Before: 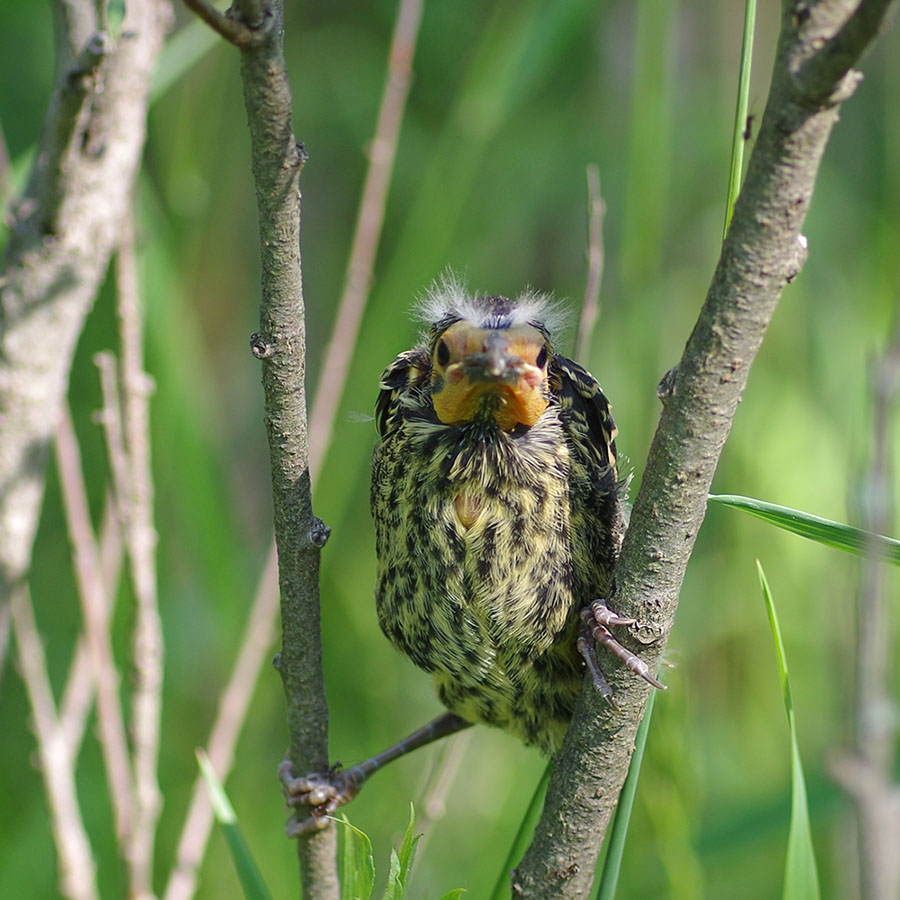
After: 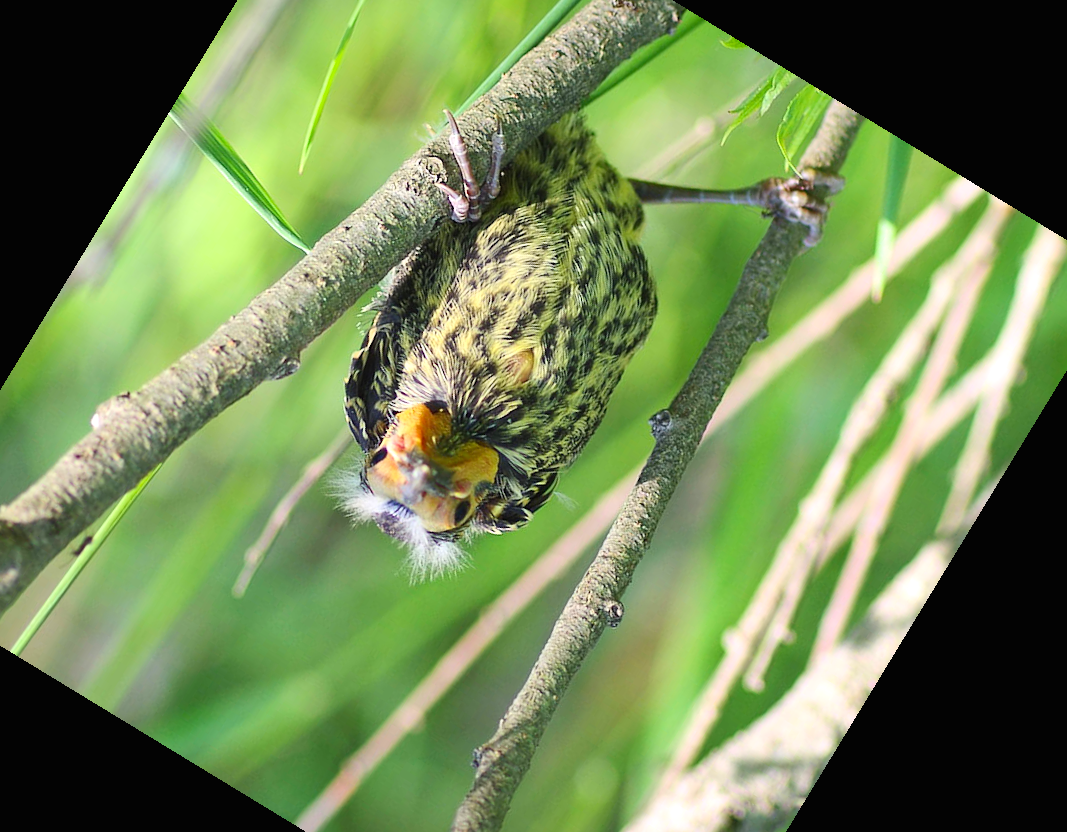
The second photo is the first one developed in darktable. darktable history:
crop and rotate: angle 148.68°, left 9.111%, top 15.603%, right 4.588%, bottom 17.041%
contrast brightness saturation: contrast 0.2, brightness 0.16, saturation 0.22
exposure: black level correction 0, exposure 0.3 EV, compensate highlight preservation false
